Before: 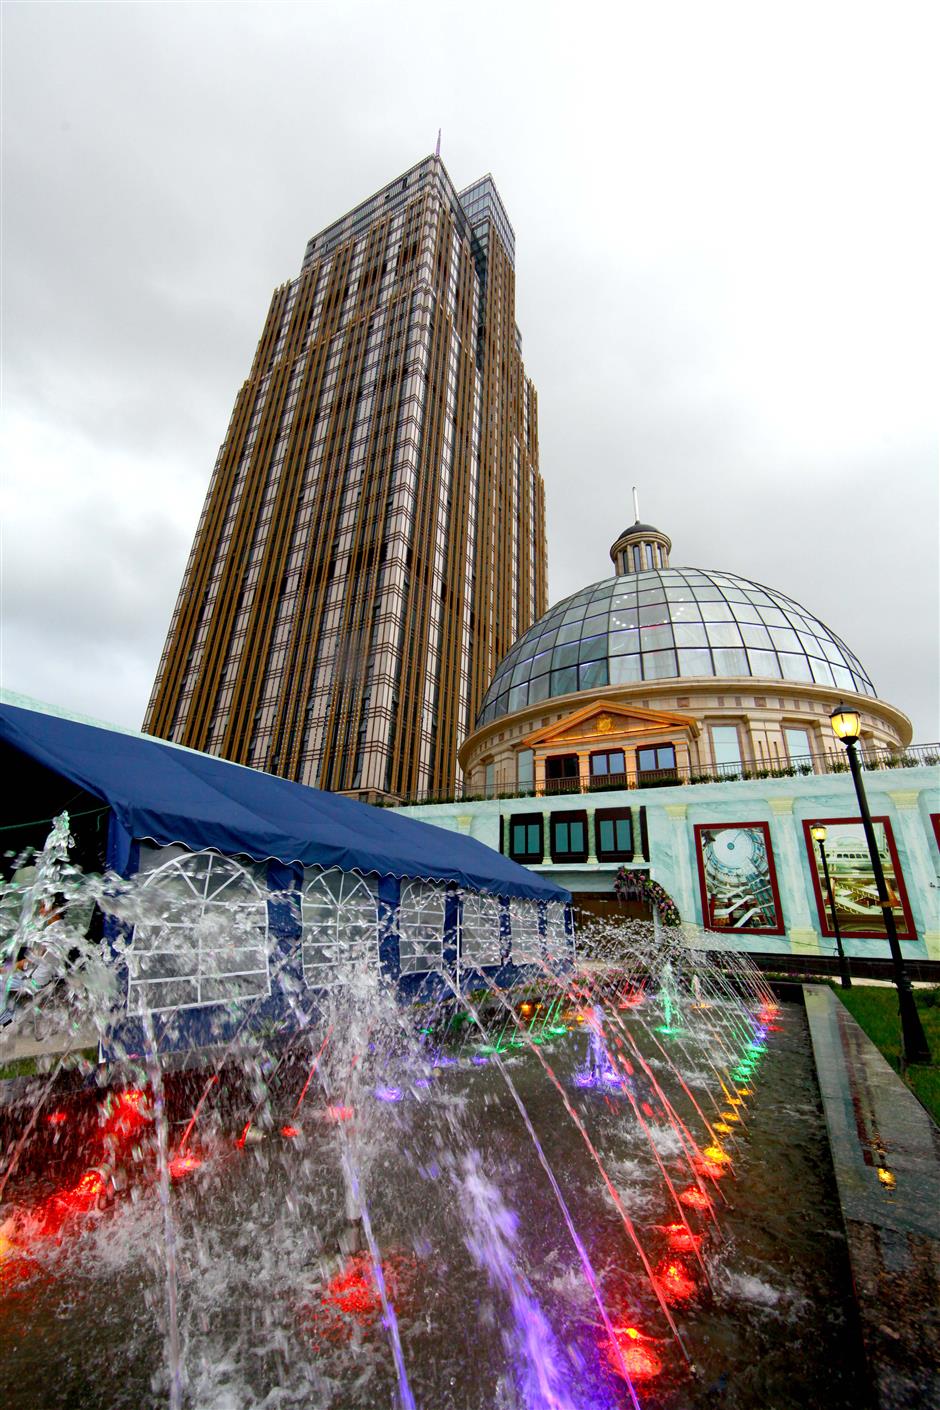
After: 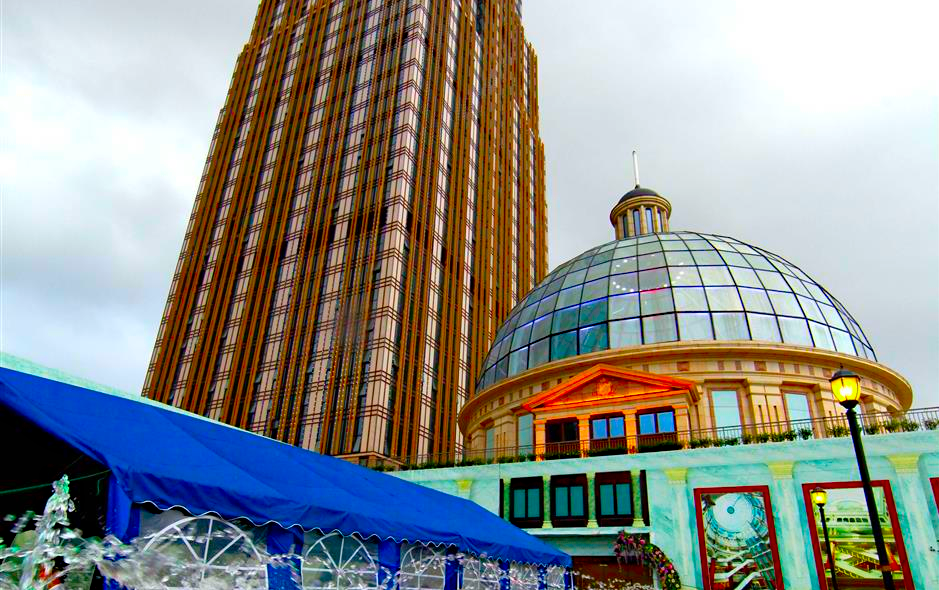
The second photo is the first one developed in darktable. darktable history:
haze removal: strength 0.4, distance 0.22, compatibility mode true, adaptive false
crop and rotate: top 23.84%, bottom 34.294%
color correction: saturation 2.15
